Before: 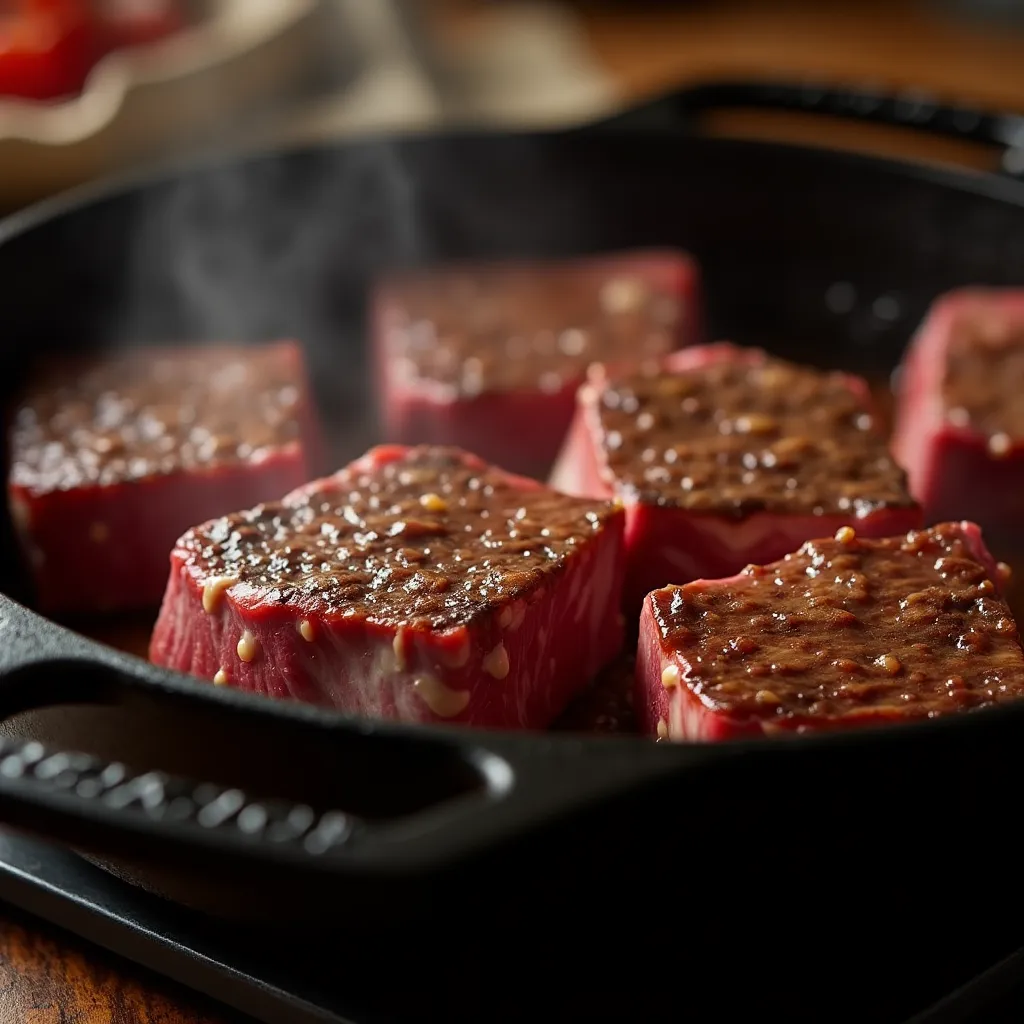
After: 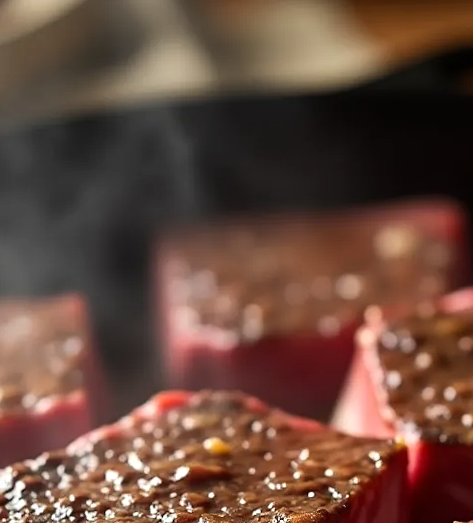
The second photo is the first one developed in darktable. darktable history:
crop: left 19.556%, right 30.401%, bottom 46.458%
tone equalizer: -8 EV -0.417 EV, -7 EV -0.389 EV, -6 EV -0.333 EV, -5 EV -0.222 EV, -3 EV 0.222 EV, -2 EV 0.333 EV, -1 EV 0.389 EV, +0 EV 0.417 EV, edges refinement/feathering 500, mask exposure compensation -1.57 EV, preserve details no
rotate and perspective: rotation -1.68°, lens shift (vertical) -0.146, crop left 0.049, crop right 0.912, crop top 0.032, crop bottom 0.96
